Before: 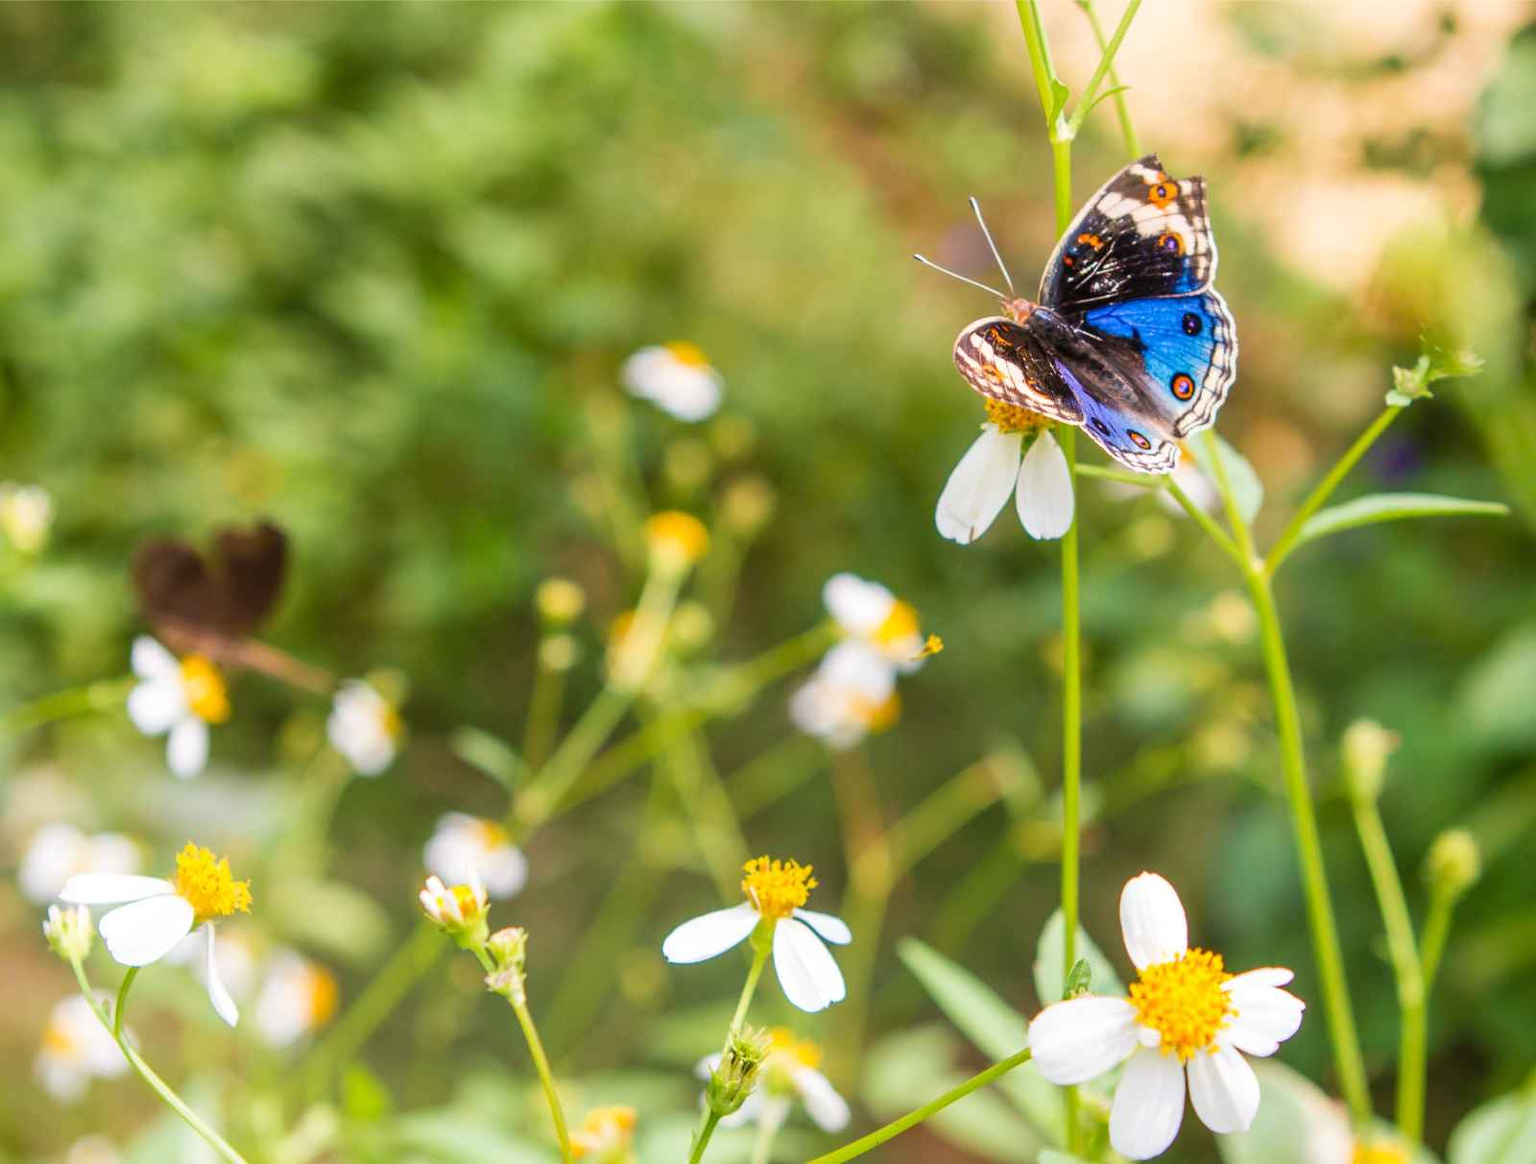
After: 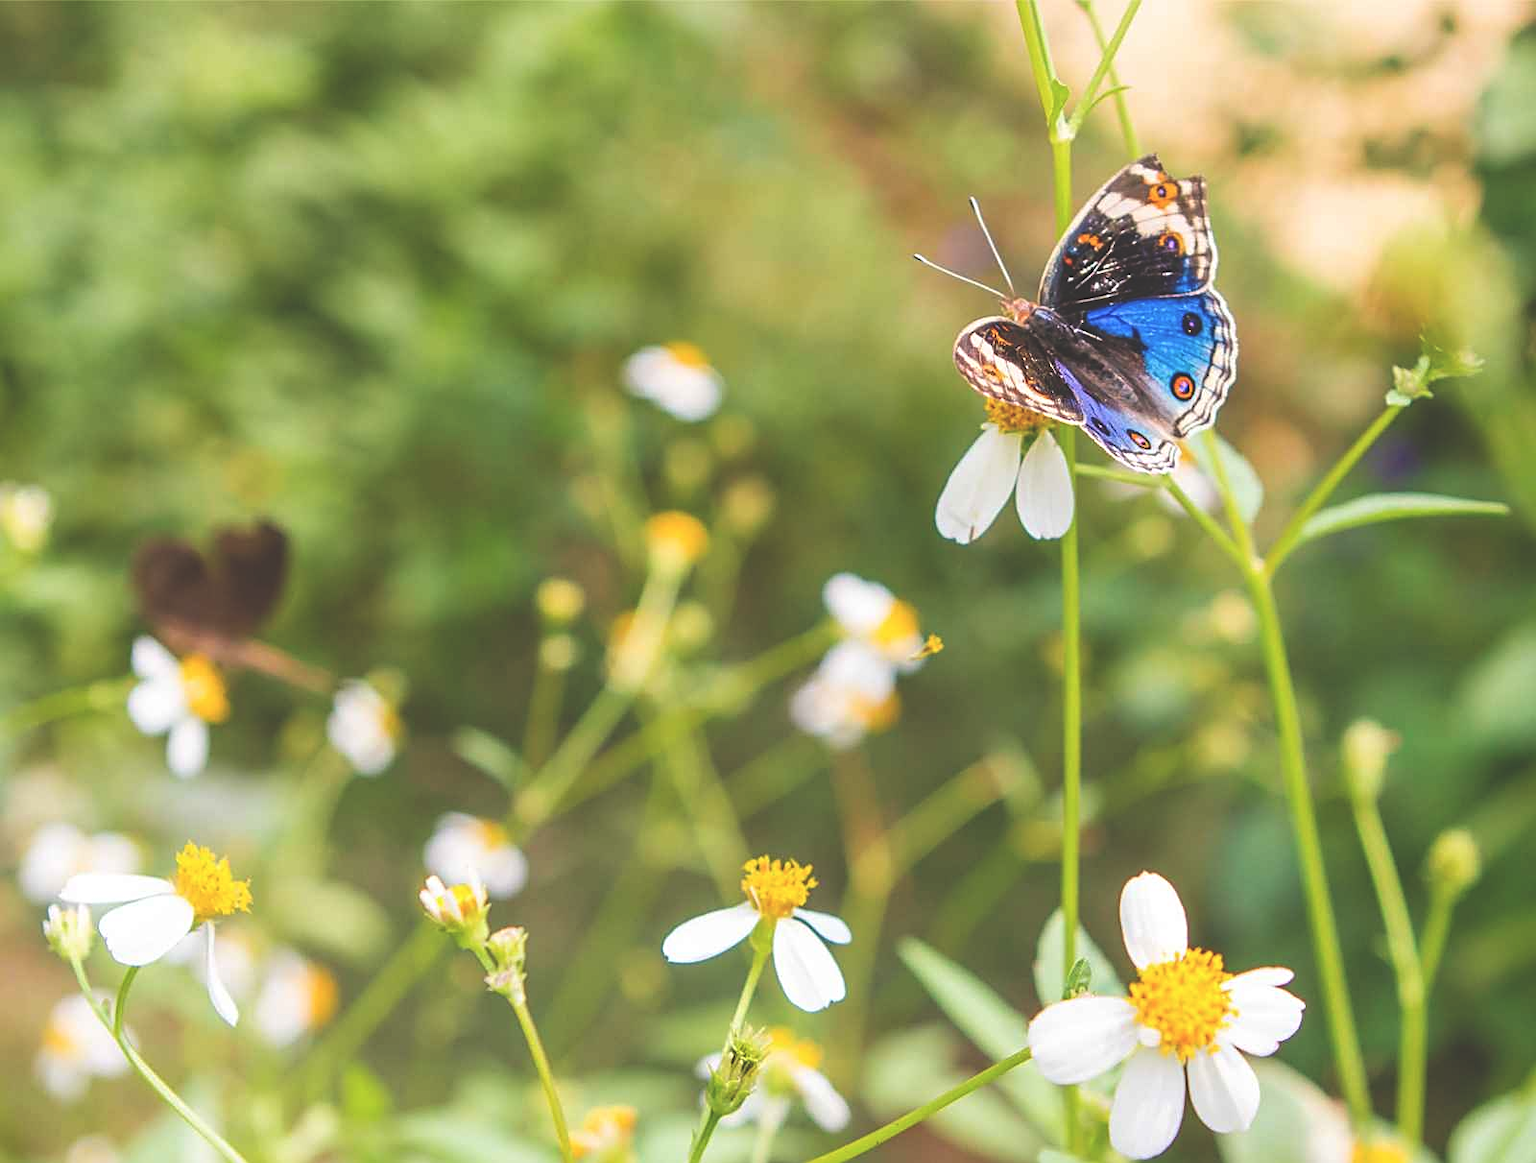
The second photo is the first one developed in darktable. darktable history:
sharpen: on, module defaults
exposure: black level correction -0.031, compensate exposure bias true, compensate highlight preservation false
